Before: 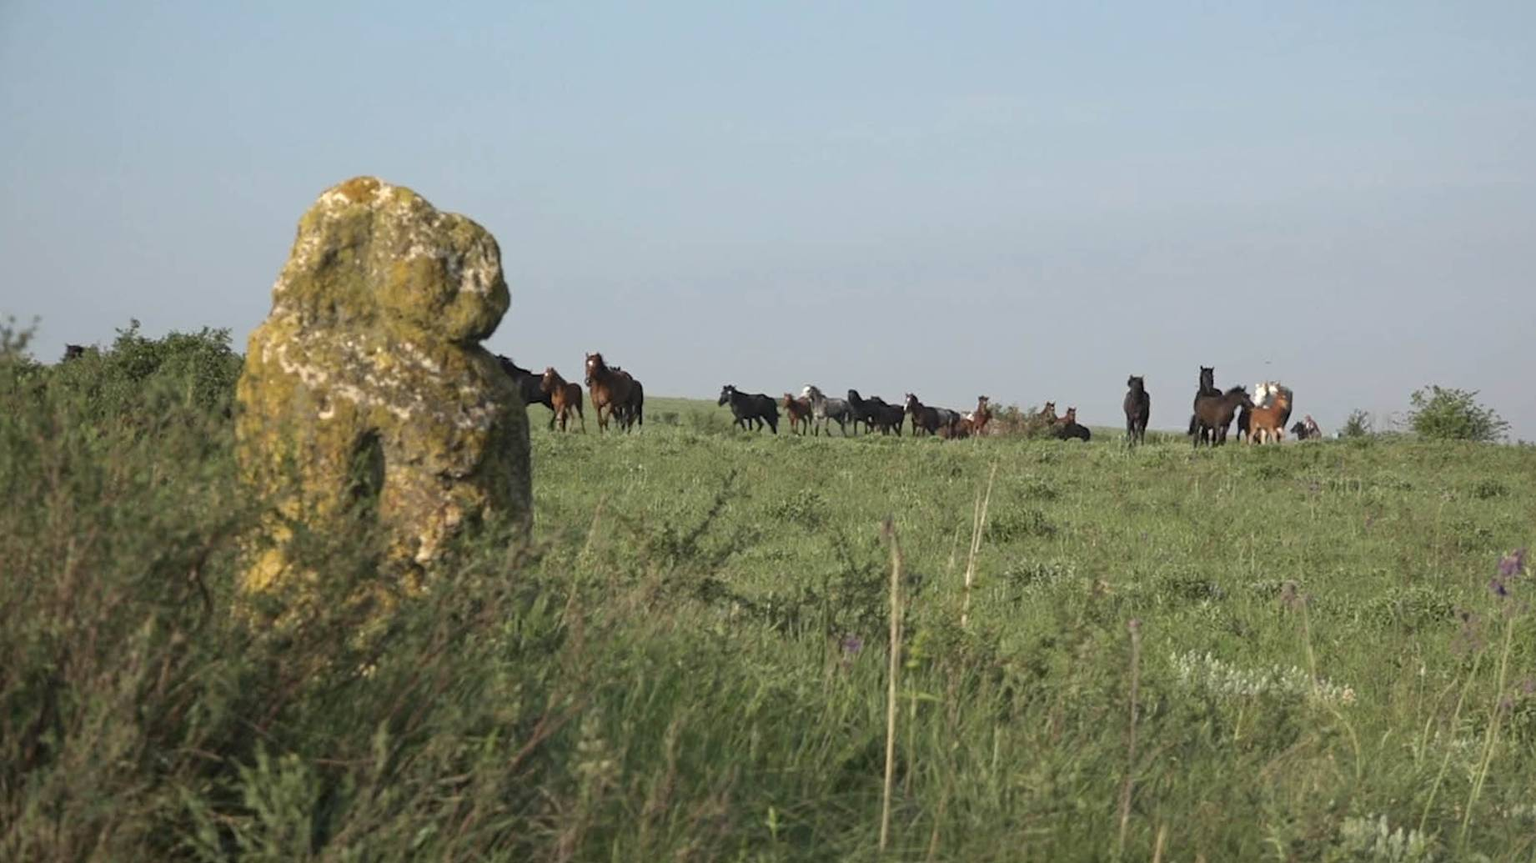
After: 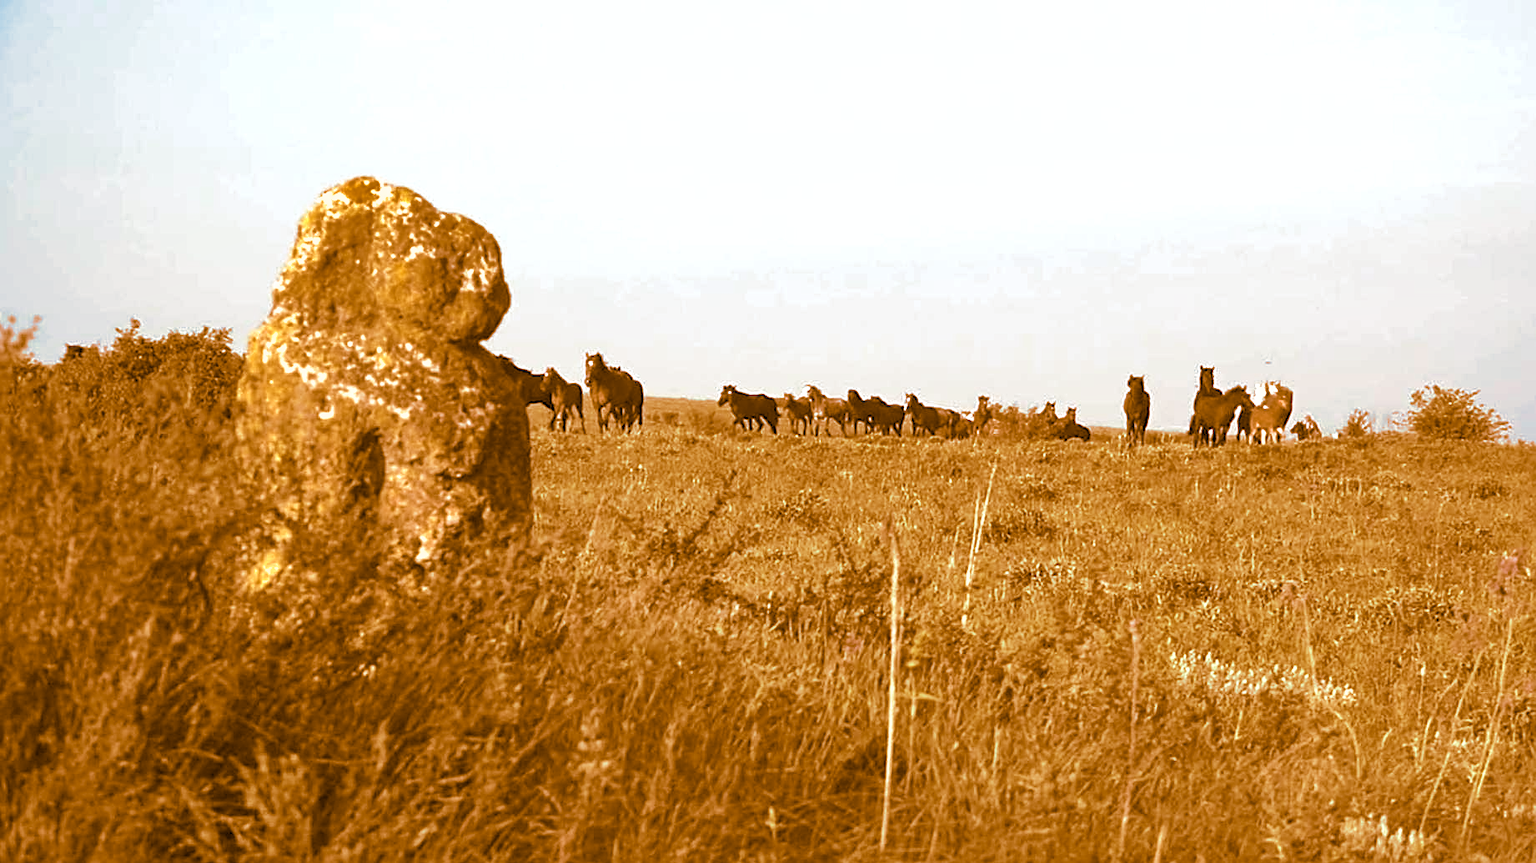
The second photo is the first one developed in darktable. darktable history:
shadows and highlights: on, module defaults
split-toning: shadows › hue 26°, shadows › saturation 0.92, highlights › hue 40°, highlights › saturation 0.92, balance -63, compress 0%
sharpen: on, module defaults
exposure: black level correction 0.001, exposure 0.955 EV, compensate exposure bias true, compensate highlight preservation false
